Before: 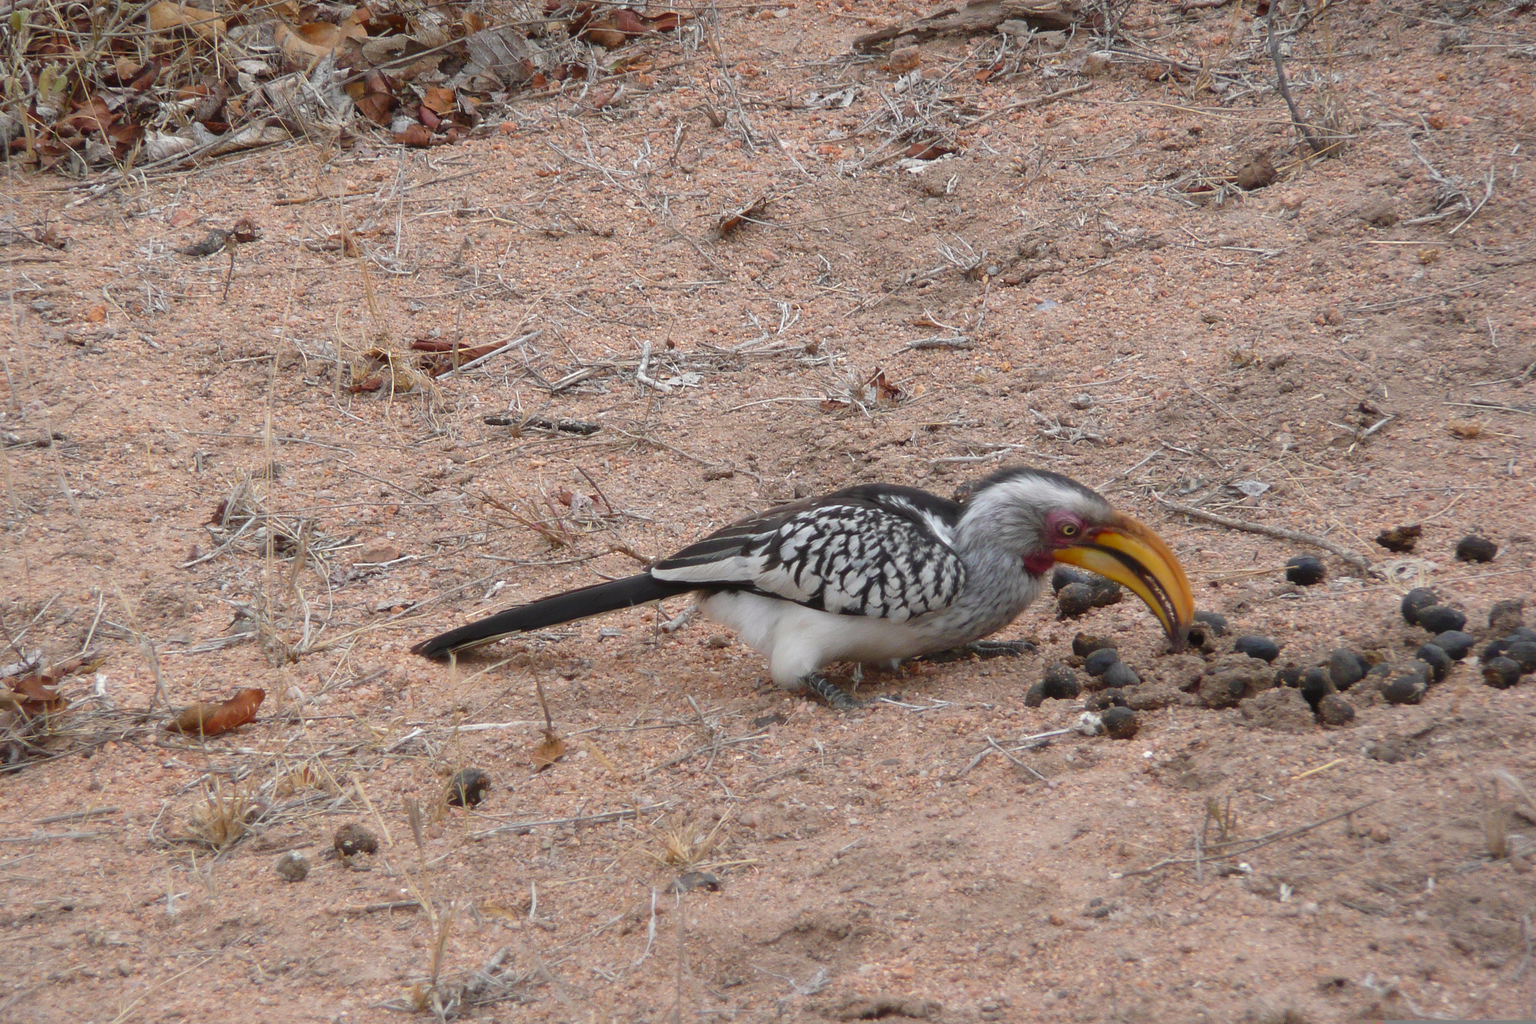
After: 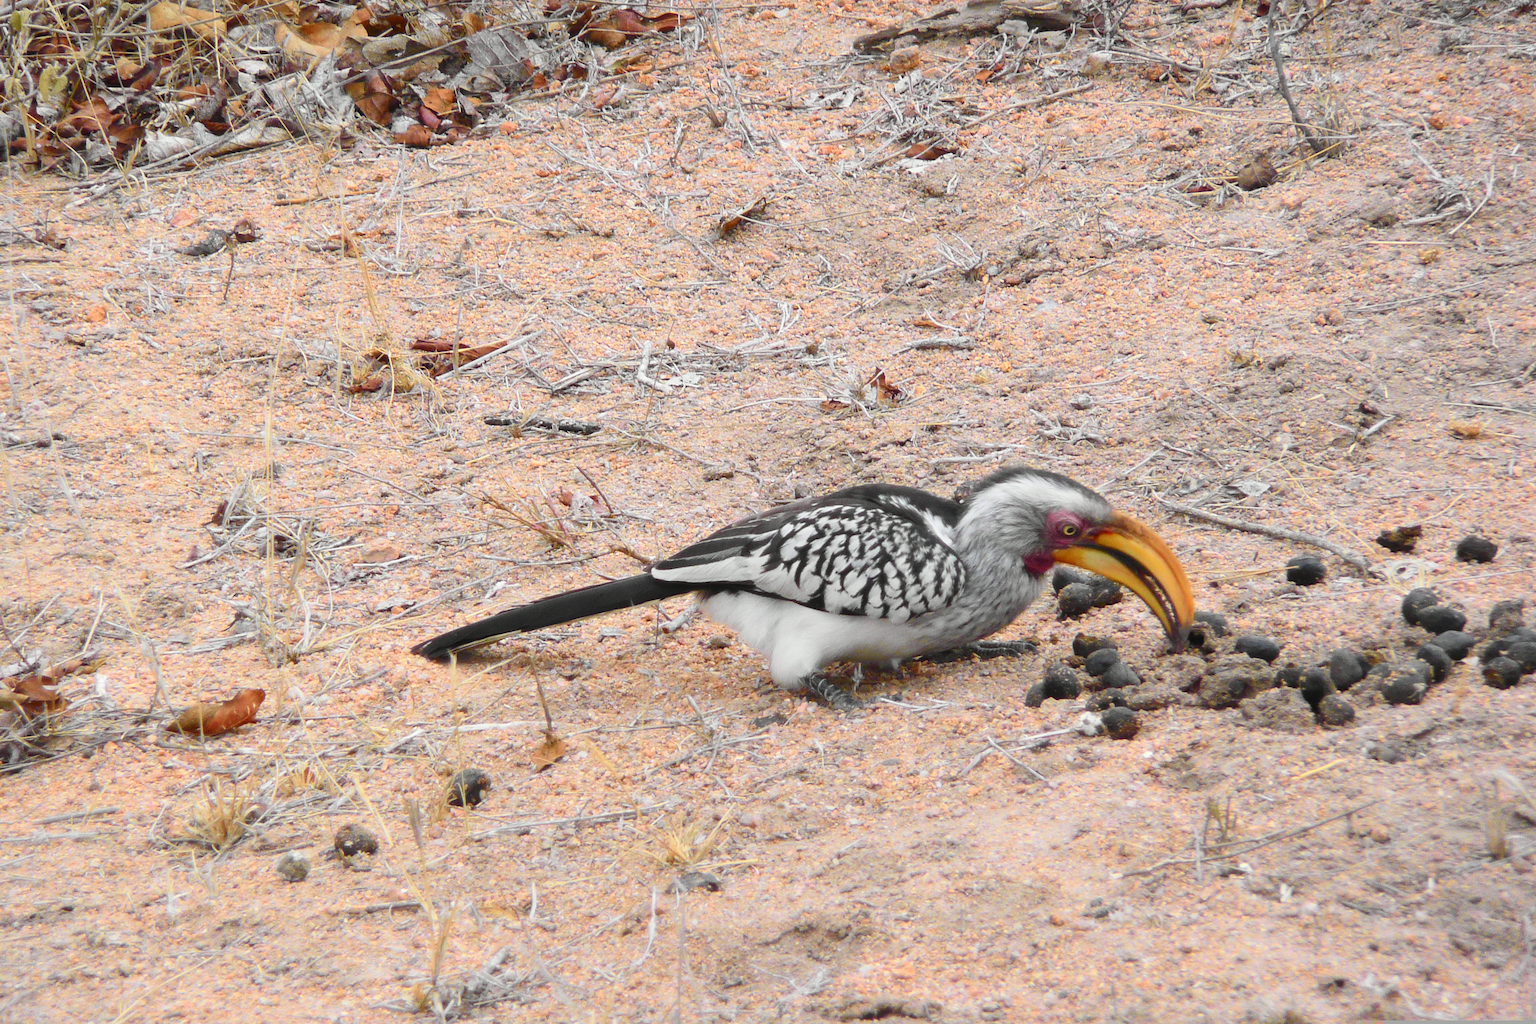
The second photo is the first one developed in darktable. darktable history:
tone curve: curves: ch0 [(0, 0) (0.055, 0.057) (0.258, 0.307) (0.434, 0.543) (0.517, 0.657) (0.745, 0.874) (1, 1)]; ch1 [(0, 0) (0.346, 0.307) (0.418, 0.383) (0.46, 0.439) (0.482, 0.493) (0.502, 0.497) (0.517, 0.506) (0.55, 0.561) (0.588, 0.61) (0.646, 0.688) (1, 1)]; ch2 [(0, 0) (0.346, 0.34) (0.431, 0.45) (0.485, 0.499) (0.5, 0.503) (0.527, 0.508) (0.545, 0.562) (0.679, 0.706) (1, 1)], color space Lab, independent channels, preserve colors none
